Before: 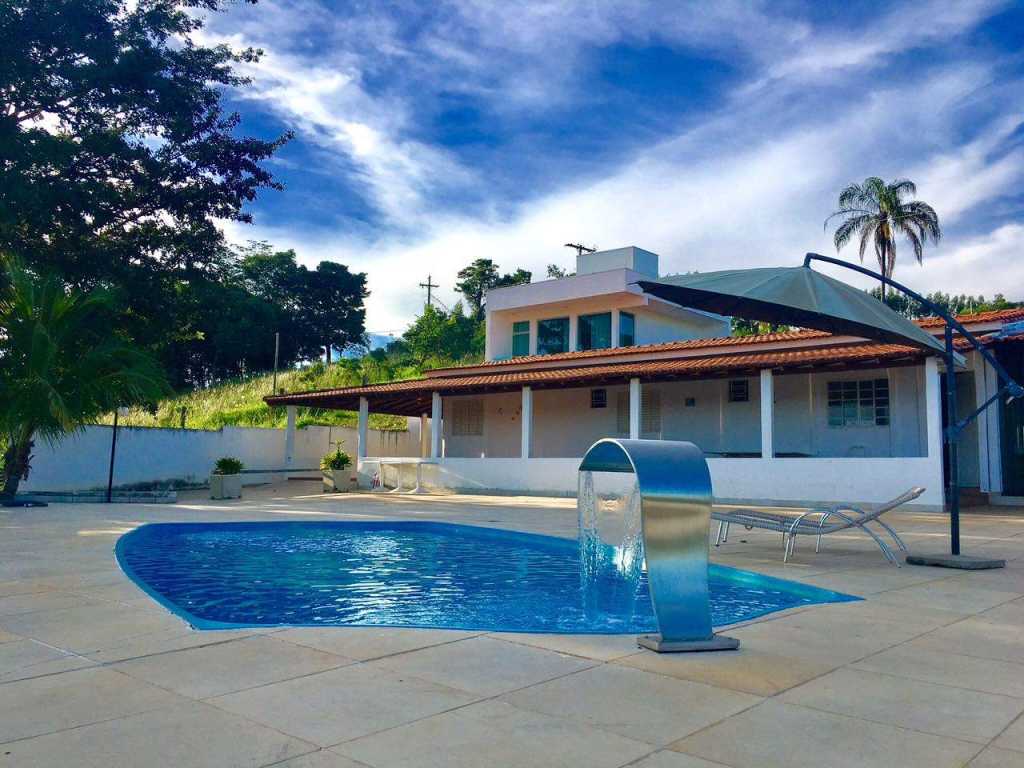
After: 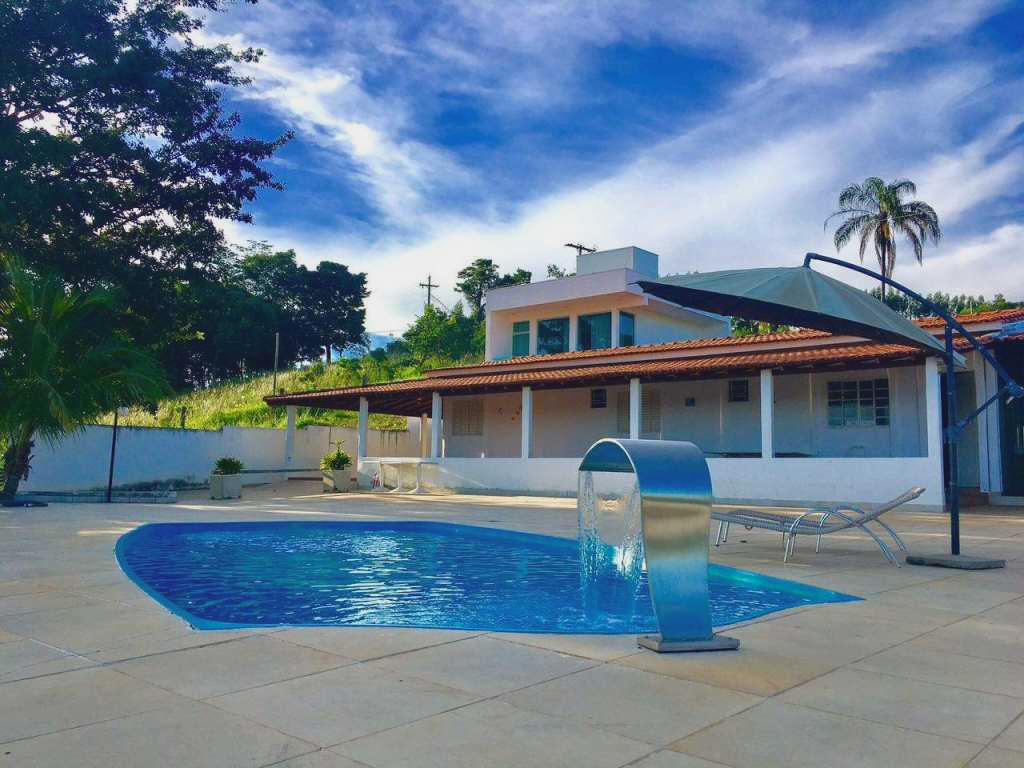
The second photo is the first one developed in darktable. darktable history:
contrast brightness saturation: contrast -0.121
